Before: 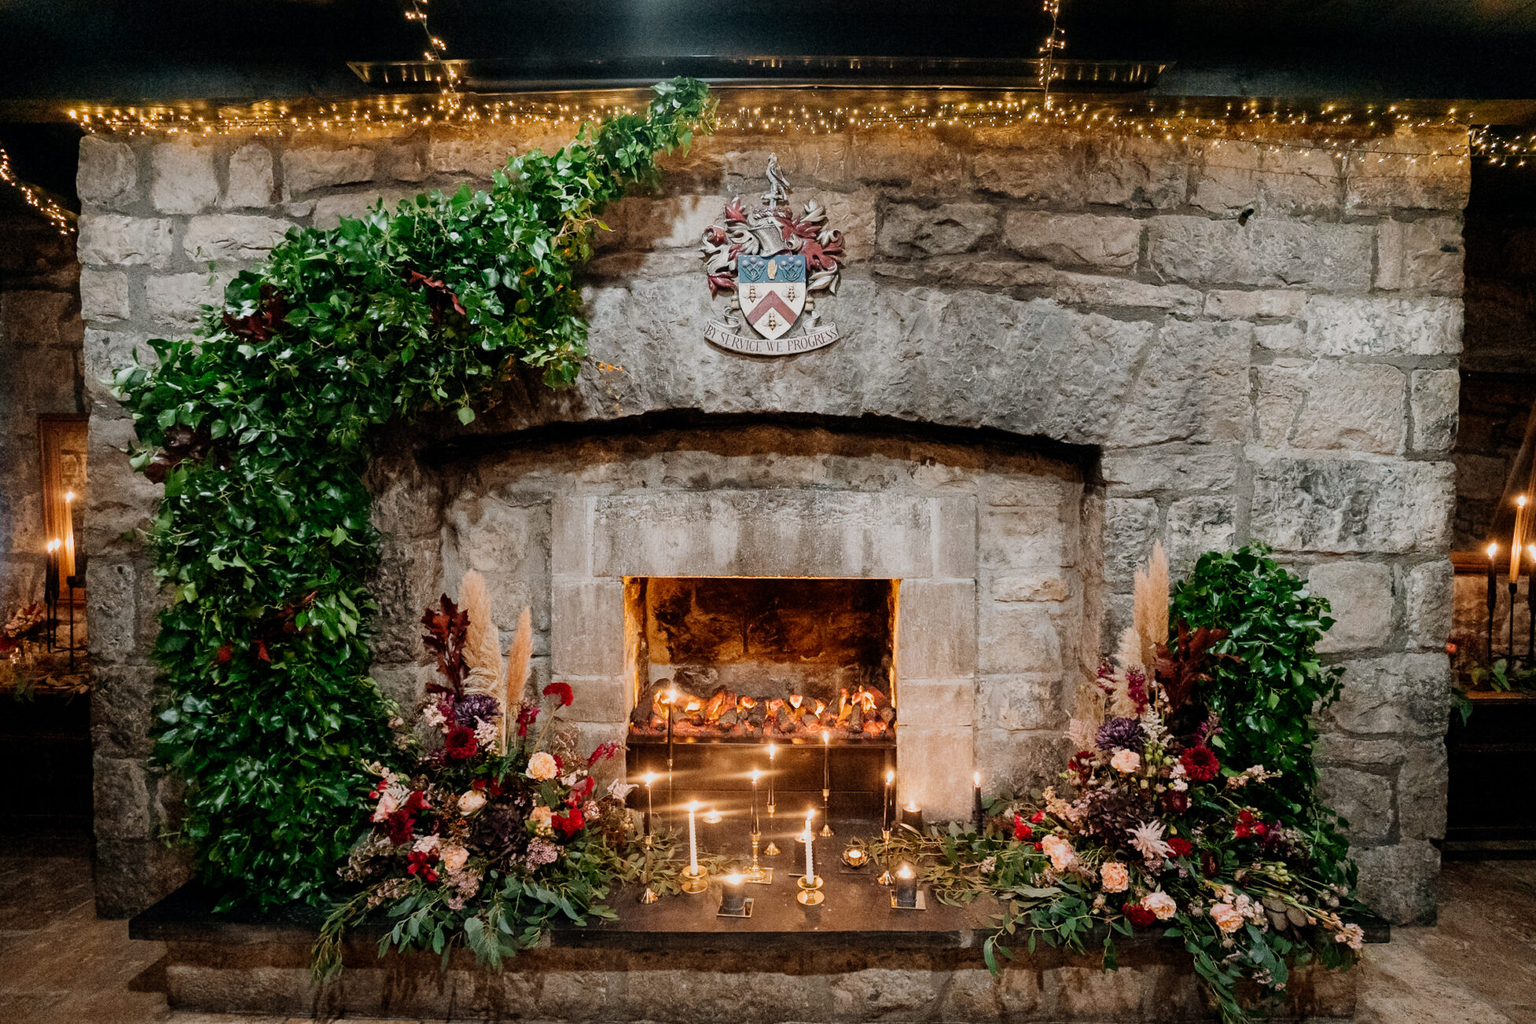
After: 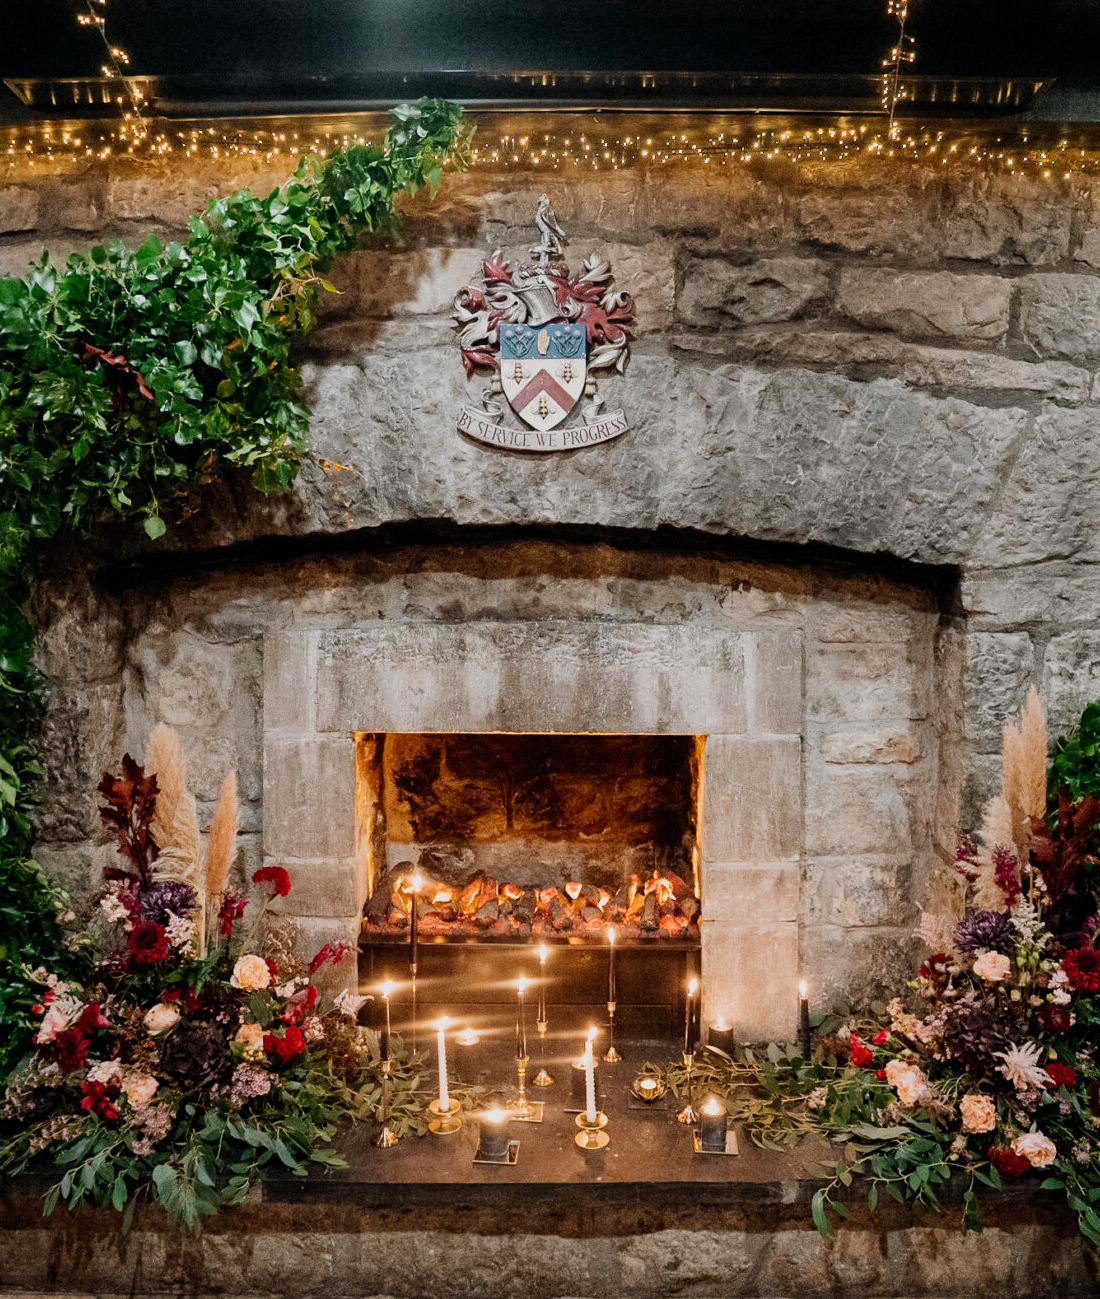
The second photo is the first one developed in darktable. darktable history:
crop and rotate: left 22.456%, right 21.092%
